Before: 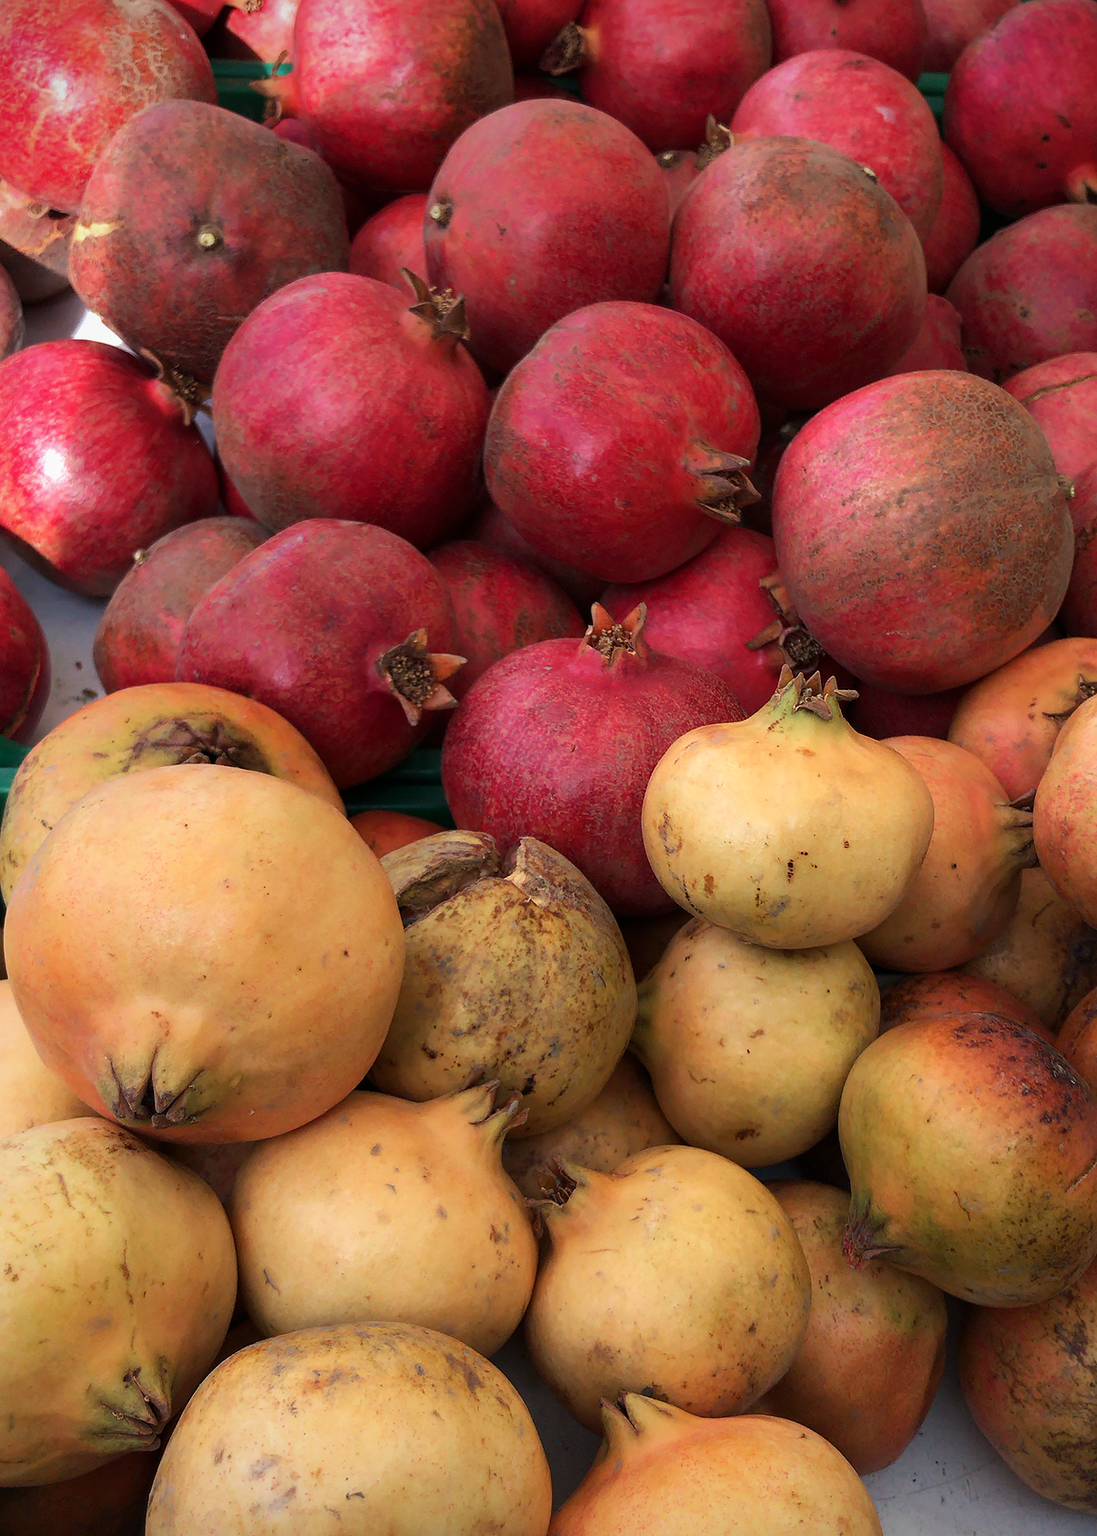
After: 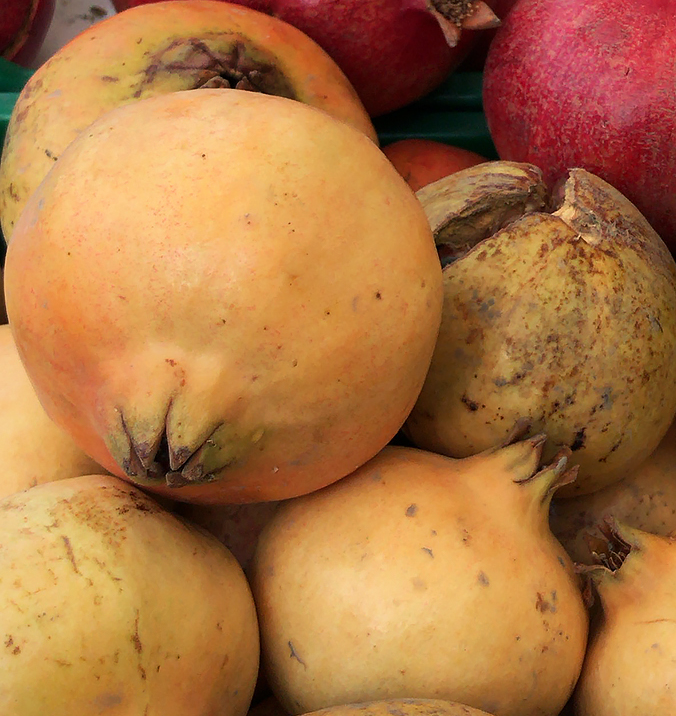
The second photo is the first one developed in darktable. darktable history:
rgb curve: curves: ch2 [(0, 0) (0.567, 0.512) (1, 1)], mode RGB, independent channels
crop: top 44.483%, right 43.593%, bottom 12.892%
